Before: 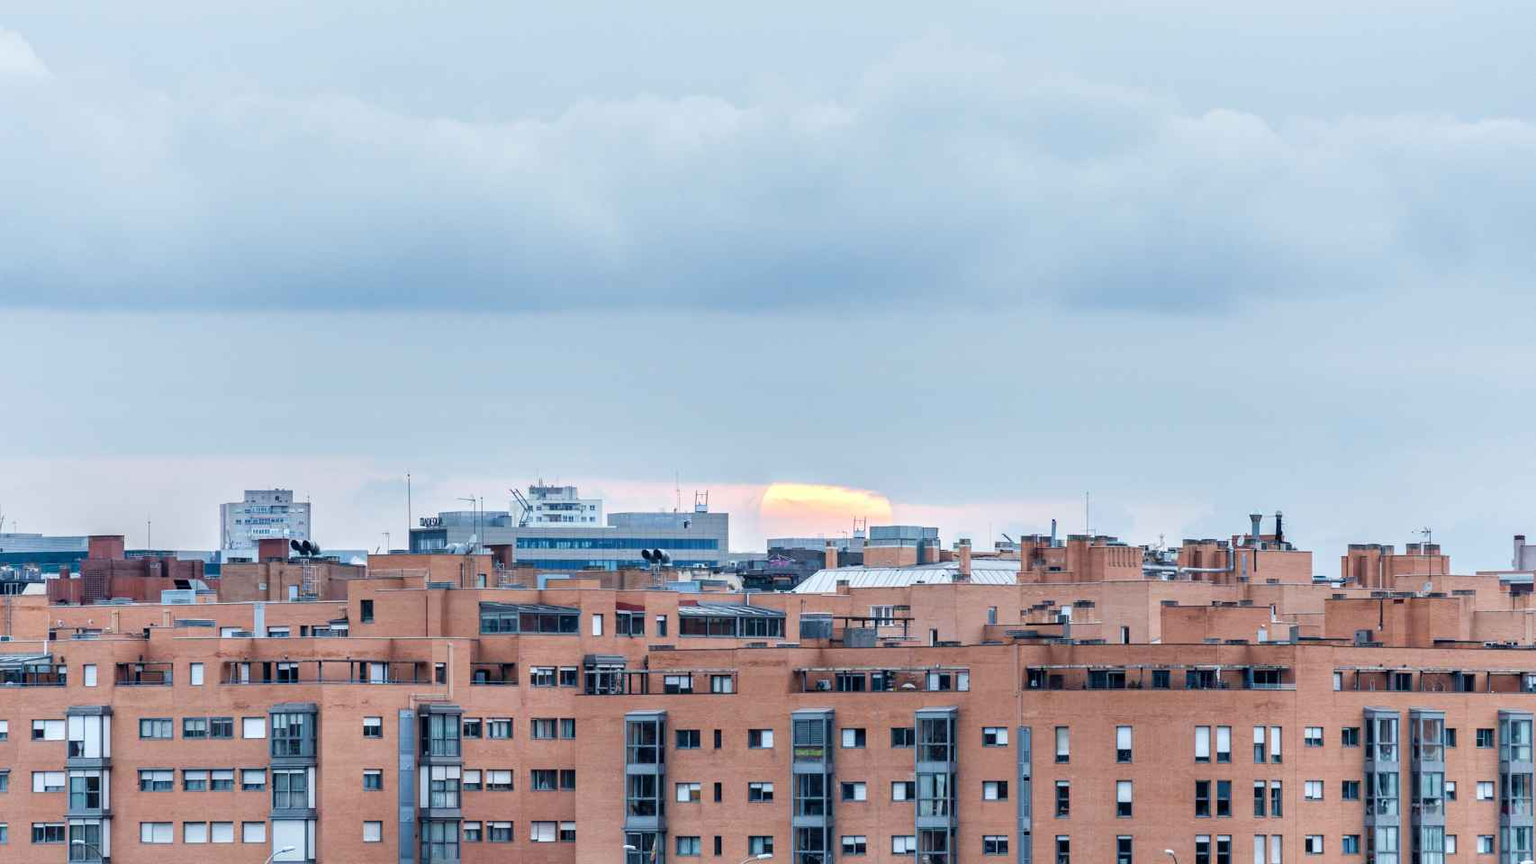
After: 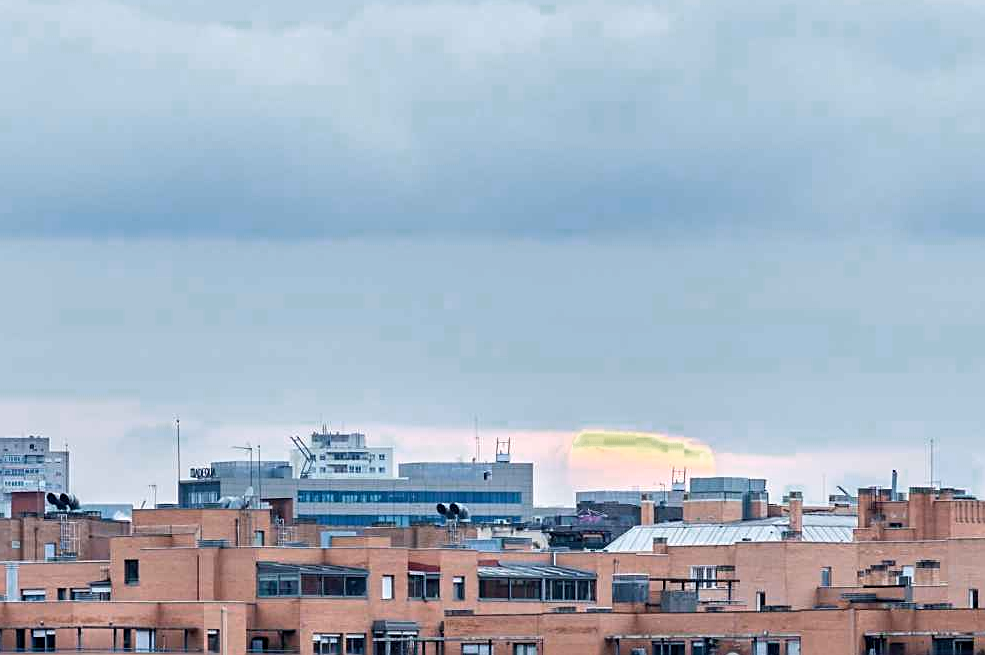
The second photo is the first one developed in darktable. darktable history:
sharpen: on, module defaults
color zones: curves: ch0 [(0.25, 0.5) (0.347, 0.092) (0.75, 0.5)]; ch1 [(0.25, 0.5) (0.33, 0.51) (0.75, 0.5)]
crop: left 16.202%, top 11.208%, right 26.045%, bottom 20.557%
